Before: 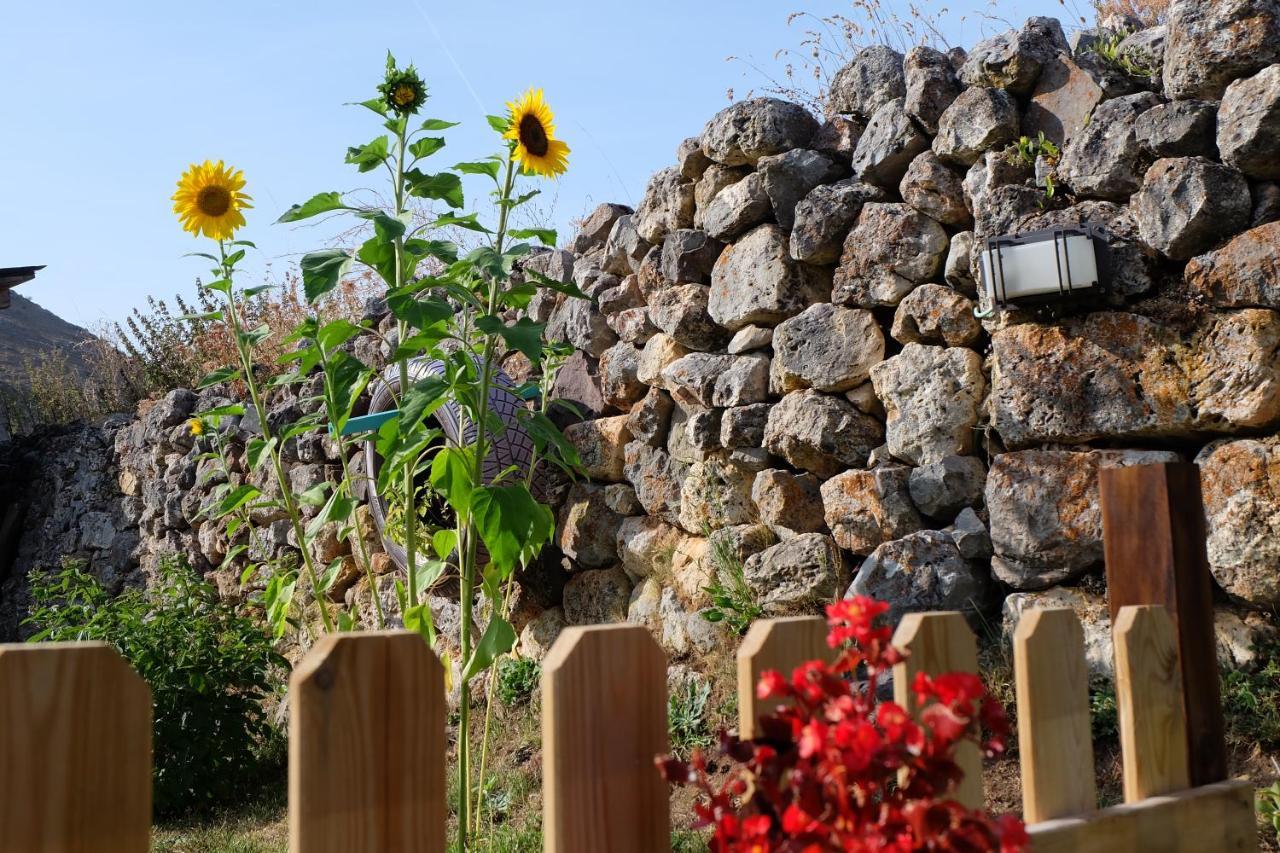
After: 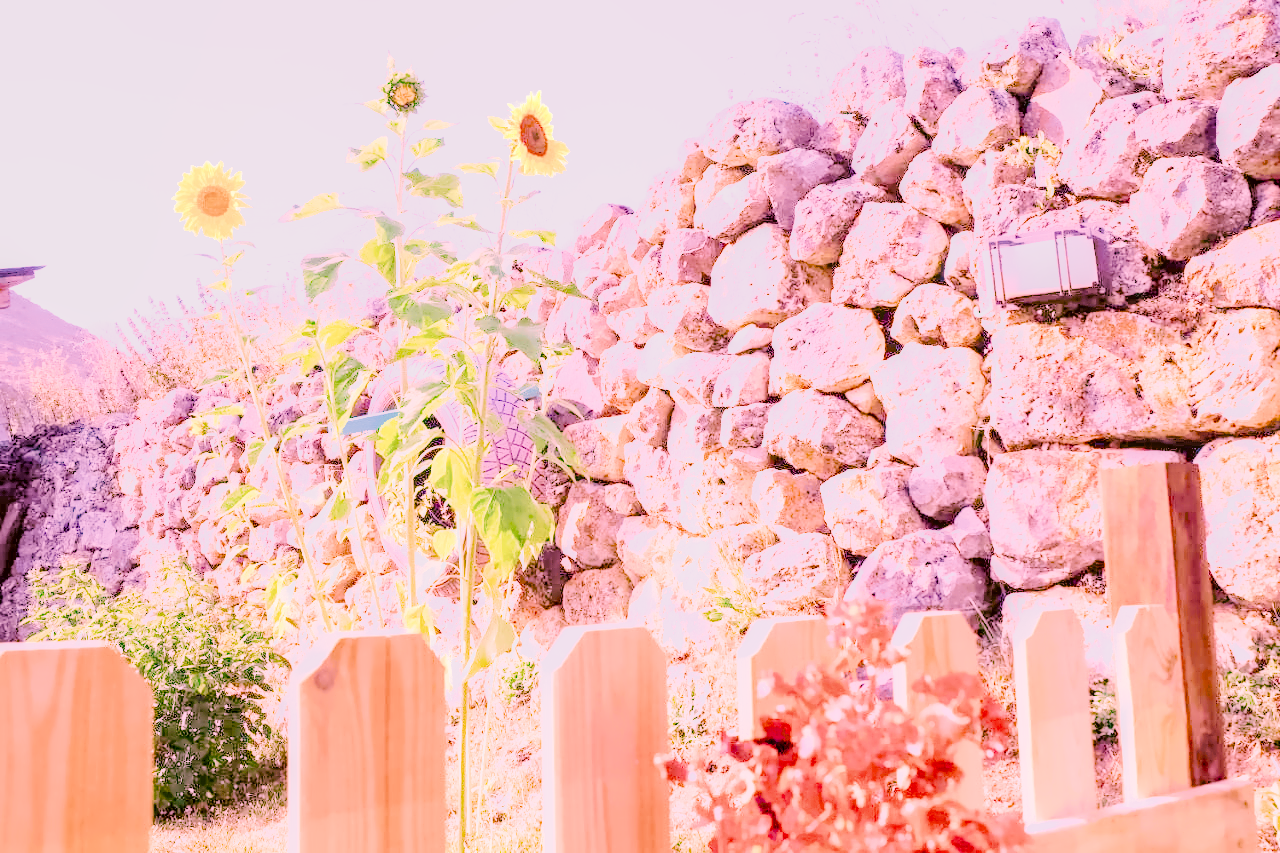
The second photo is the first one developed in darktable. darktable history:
local contrast: on, module defaults
denoise (profiled): preserve shadows 1.52, scattering 0.002, a [-1, 0, 0], compensate highlight preservation false
filmic rgb: black relative exposure -6.98 EV, white relative exposure 5.63 EV, hardness 2.86
haze removal: compatibility mode true, adaptive false
highlight reconstruction: on, module defaults
lens correction: scale 1, crop 1, focal 35, aperture 10, distance 0.775, camera "Canon EOS RP", lens "Canon RF 35mm F1.8 MACRO IS STM"
white balance: red 2.229, blue 1.46
tone equalizer "contrast tone curve: strong": -8 EV -1.08 EV, -7 EV -1.01 EV, -6 EV -0.867 EV, -5 EV -0.578 EV, -3 EV 0.578 EV, -2 EV 0.867 EV, -1 EV 1.01 EV, +0 EV 1.08 EV, edges refinement/feathering 500, mask exposure compensation -1.57 EV, preserve details no
exposure: black level correction 0, exposure 1.125 EV, compensate exposure bias true, compensate highlight preservation false
color balance rgb "basic colorfulness: vibrant colors": perceptual saturation grading › global saturation 20%, perceptual saturation grading › highlights -25%, perceptual saturation grading › shadows 50%
color correction: highlights a* -1.43, highlights b* 10.12, shadows a* 0.395, shadows b* 19.35
velvia: on, module defaults
color calibration: illuminant as shot in camera, x 0.379, y 0.396, temperature 4138.76 K
color look up table: target a [13.56, 18.13, -4.88, -18.23, 8.84, -33.4, 41.41, 10.41, 48.24, 22.98, -23.71, 22.1, 14.18, -46.08, 53.38, 4.545, 49.99, -28.63, -0.43, -0.64, -0.73, -0.15, -0.42, -0.08, 0 ×25], target b [14.06, 17.81, -21.93, 30.49, -25.4, -0.2, 65.55, -45.96, 16.25, -21.59, 57.26, 77.48, -50.3, 37.7, 28.19, 89.81, -14.57, -28.64, 1.19, -0.34, -0.5, -0.27, -1.23, -0.97, 0 ×25], num patches 24
